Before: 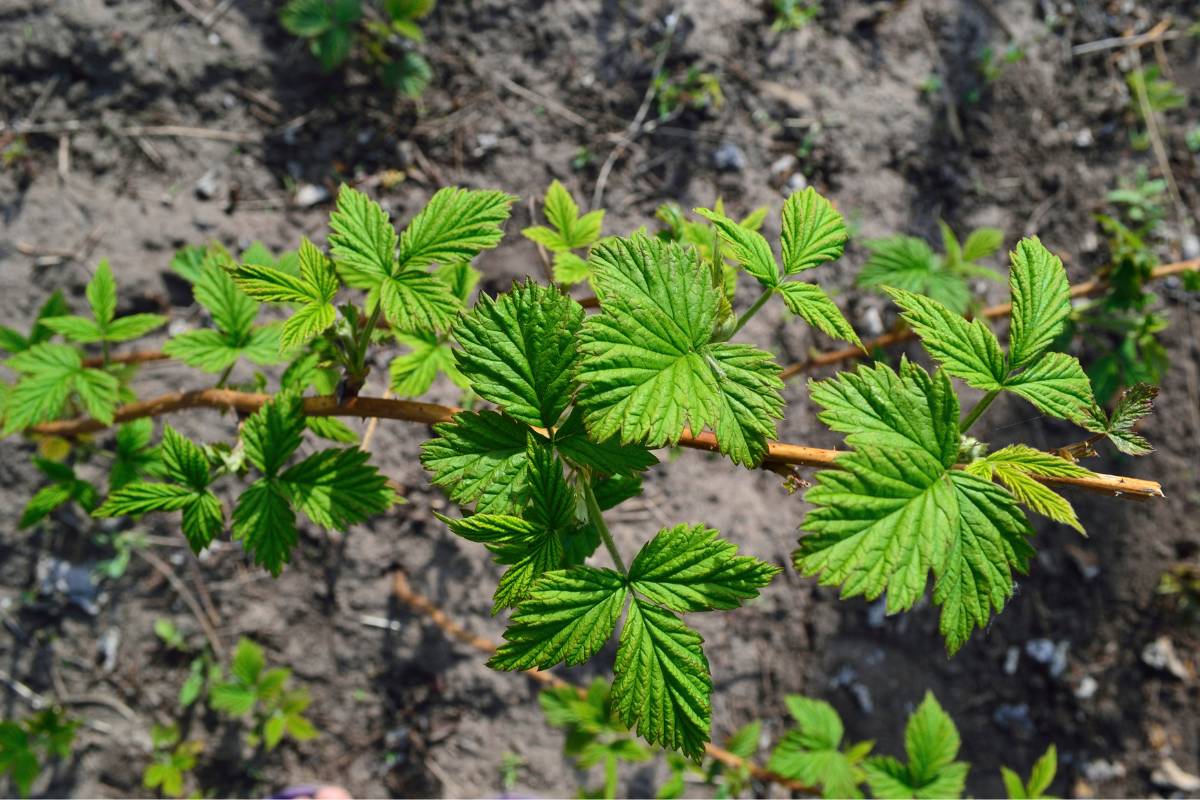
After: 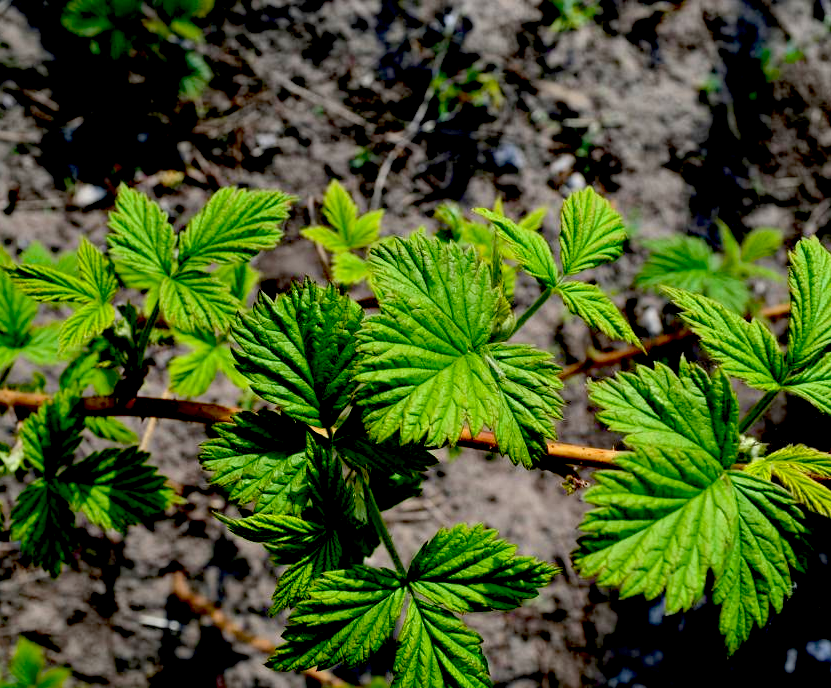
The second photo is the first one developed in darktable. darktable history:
exposure: black level correction 0.056, exposure -0.039 EV, compensate highlight preservation false
crop: left 18.479%, right 12.2%, bottom 13.971%
